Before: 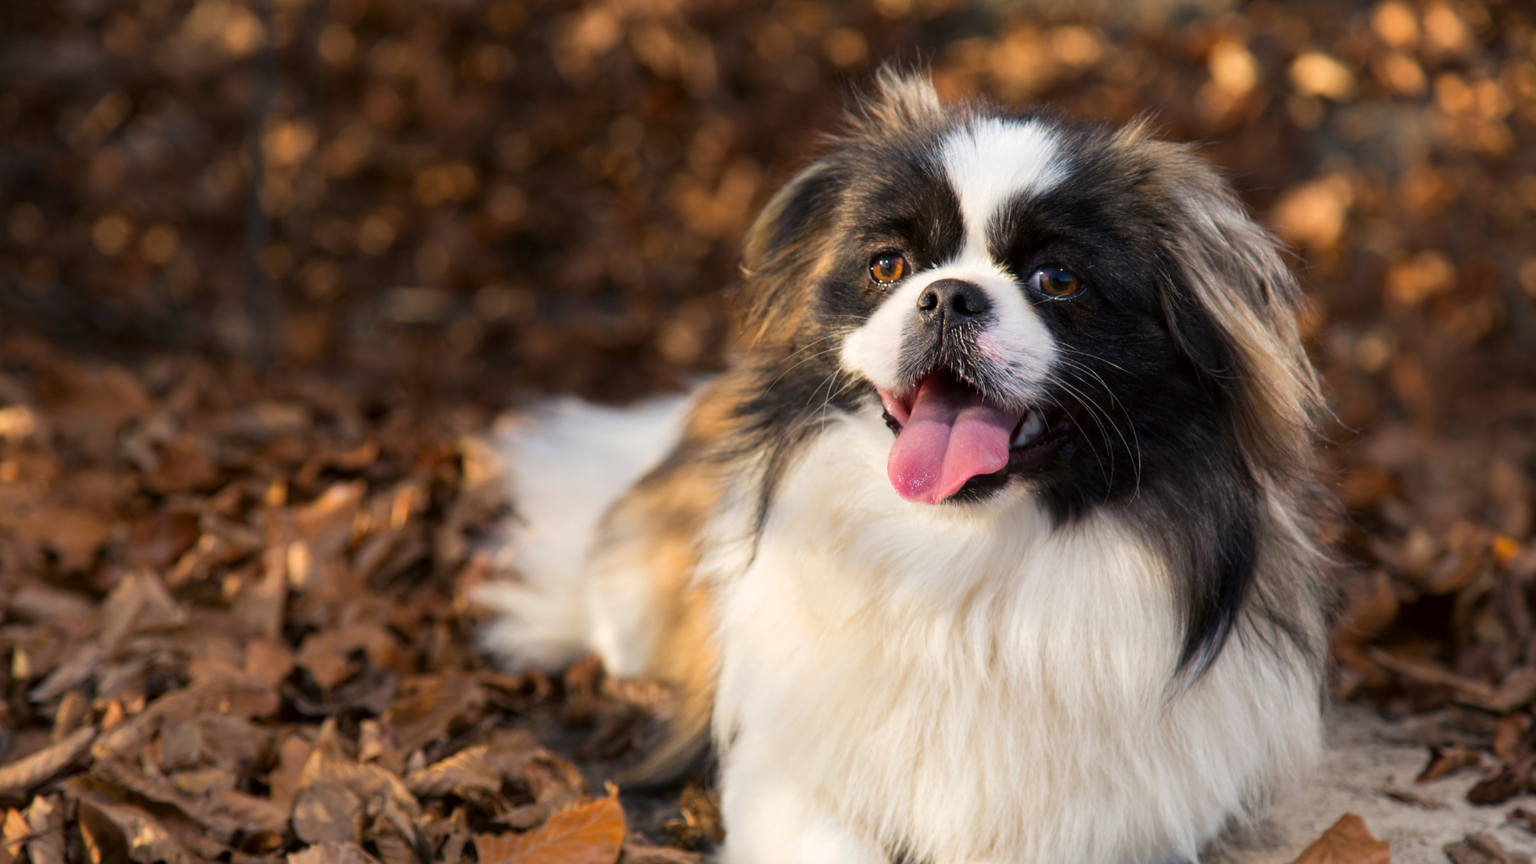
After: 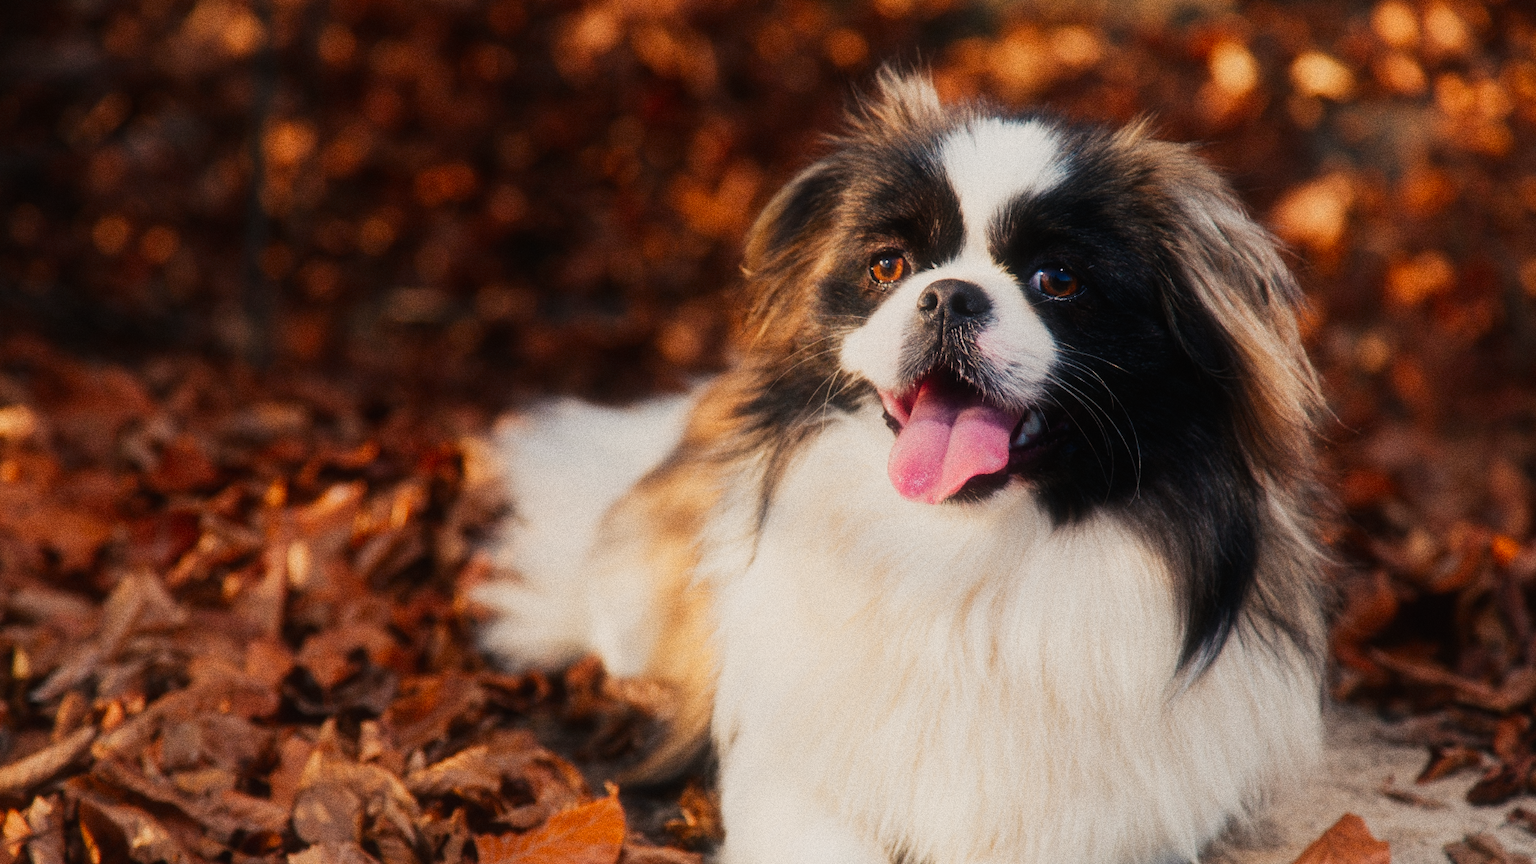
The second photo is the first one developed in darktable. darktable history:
contrast equalizer "negative clarity": octaves 7, y [[0.6 ×6], [0.55 ×6], [0 ×6], [0 ×6], [0 ×6]], mix -0.3
color balance rgb "creative | pacific film": shadows lift › chroma 2%, shadows lift › hue 219.6°, power › hue 313.2°, highlights gain › chroma 3%, highlights gain › hue 75.6°, global offset › luminance 0.5%, perceptual saturation grading › global saturation 15.33%, perceptual saturation grading › highlights -19.33%, perceptual saturation grading › shadows 20%, global vibrance 20%
color equalizer "creative | pacific": saturation › orange 1.03, saturation › yellow 0.883, saturation › green 0.883, saturation › blue 1.08, saturation › magenta 1.05, hue › orange -4.88, hue › green 8.78, brightness › red 1.06, brightness › orange 1.08, brightness › yellow 0.916, brightness › green 0.916, brightness › cyan 1.04, brightness › blue 1.12, brightness › magenta 1.07 | blend: blend mode normal, opacity 100%; mask: uniform (no mask)
diffuse or sharpen "bloom 20%": radius span 32, 1st order speed 50%, 2nd order speed 50%, 3rd order speed 50%, 4th order speed 50% | blend: blend mode normal, opacity 20%; mask: uniform (no mask)
exposure "auto exposure": compensate highlight preservation false
rgb primaries "creative | pacific": red hue -0.042, red purity 1.1, green hue 0.047, green purity 1.12, blue hue -0.089, blue purity 0.937
sigmoid: contrast 1.7, skew -0.2, preserve hue 0%, red attenuation 0.1, red rotation 0.035, green attenuation 0.1, green rotation -0.017, blue attenuation 0.15, blue rotation -0.052, base primaries Rec2020
grain "silver grain": coarseness 0.09 ISO, strength 40%
